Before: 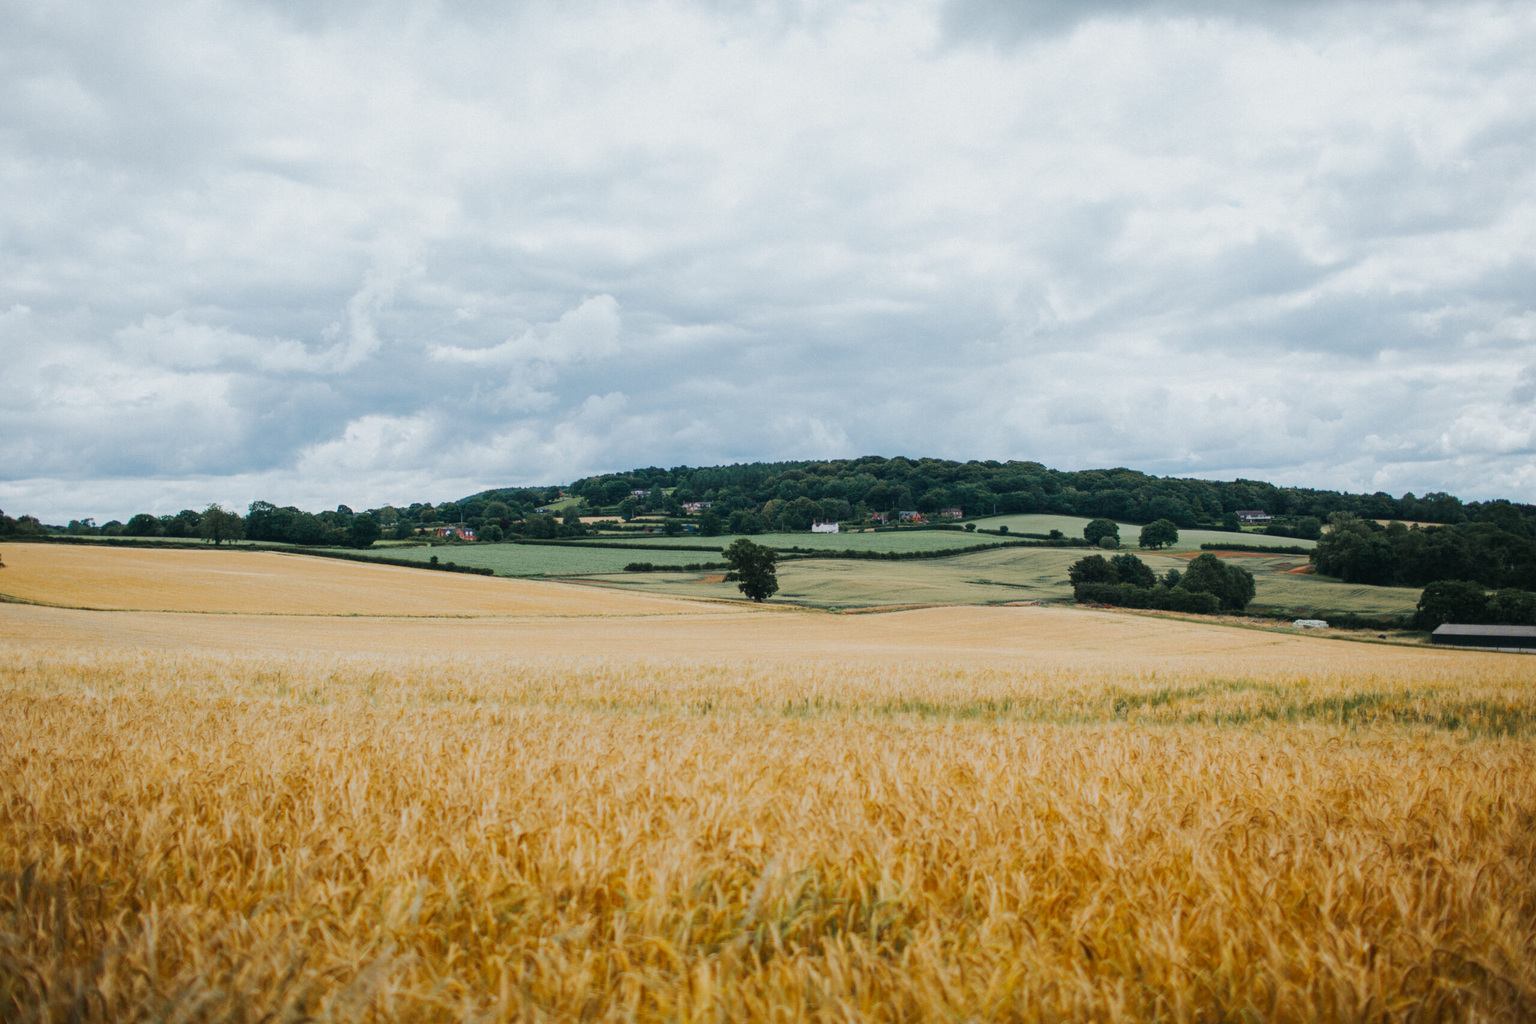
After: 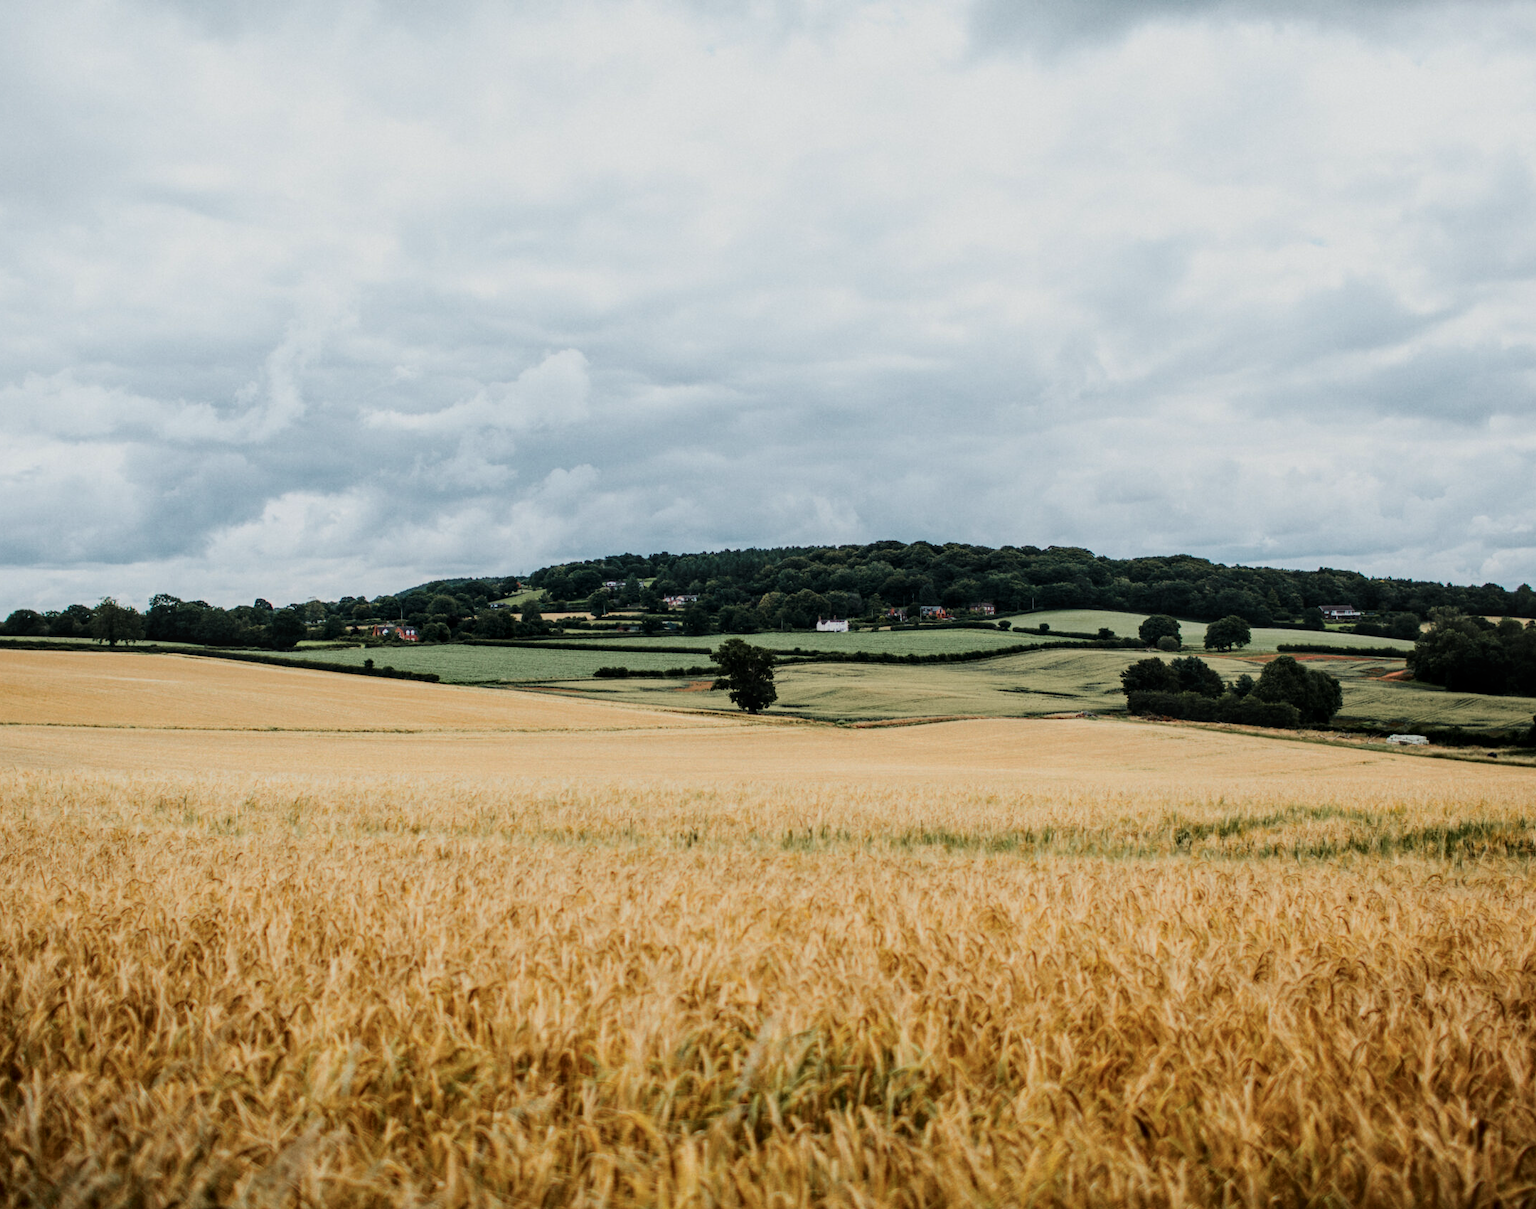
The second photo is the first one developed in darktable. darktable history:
crop: left 8.026%, right 7.374%
contrast brightness saturation: contrast 0.11, saturation -0.17
color balance rgb: perceptual saturation grading › global saturation 10%, global vibrance 20%
tone curve: curves: ch0 [(0, 0) (0.091, 0.066) (0.184, 0.16) (0.491, 0.519) (0.748, 0.765) (1, 0.919)]; ch1 [(0, 0) (0.179, 0.173) (0.322, 0.32) (0.424, 0.424) (0.502, 0.504) (0.56, 0.578) (0.631, 0.675) (0.777, 0.806) (1, 1)]; ch2 [(0, 0) (0.434, 0.447) (0.483, 0.487) (0.547, 0.573) (0.676, 0.673) (1, 1)], color space Lab, independent channels, preserve colors none
levels: levels [0.029, 0.545, 0.971]
local contrast: on, module defaults
